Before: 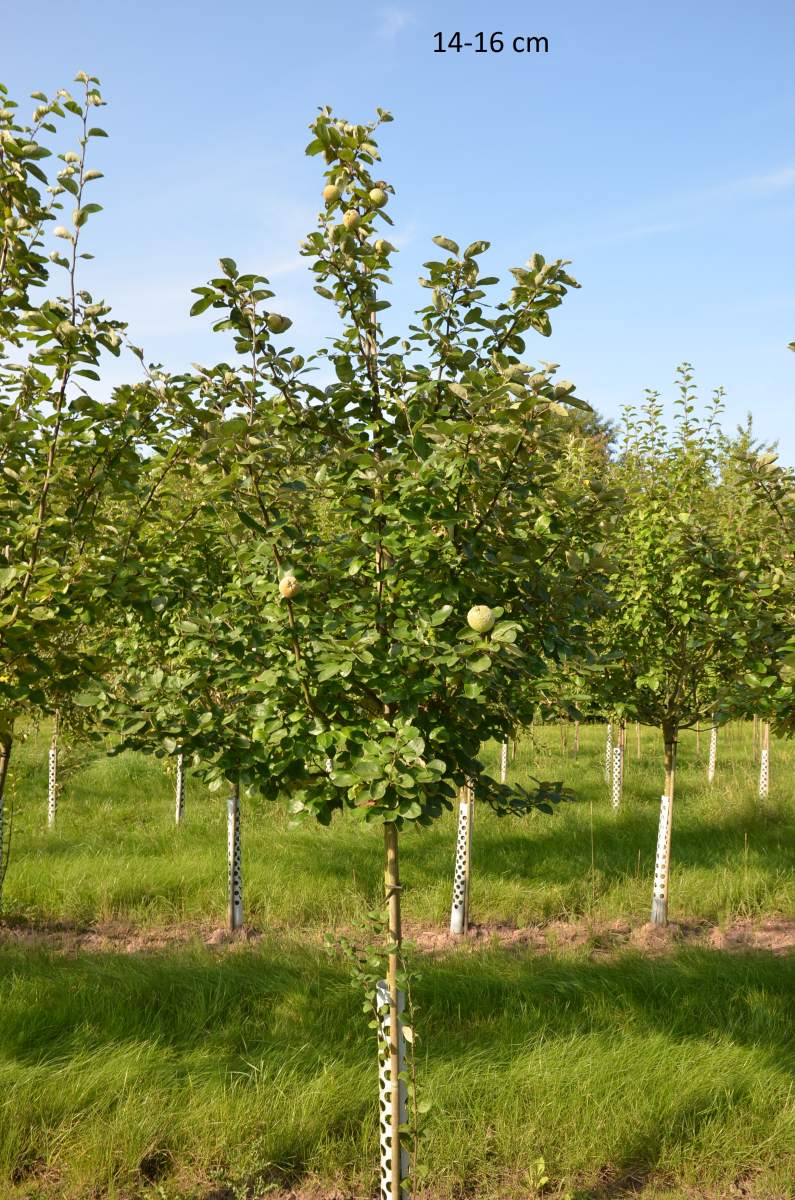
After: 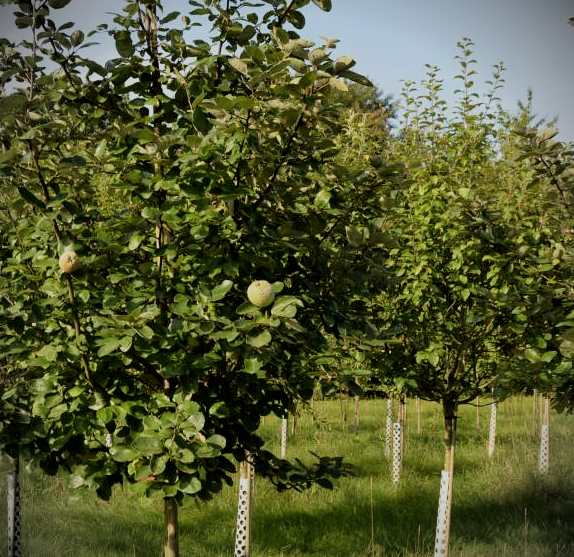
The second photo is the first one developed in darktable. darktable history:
crop and rotate: left 27.736%, top 27.15%, bottom 26.361%
exposure: exposure -0.577 EV, compensate highlight preservation false
filmic rgb: middle gray luminance 12.84%, black relative exposure -10.1 EV, white relative exposure 3.46 EV, threshold 3.02 EV, target black luminance 0%, hardness 5.76, latitude 45.08%, contrast 1.222, highlights saturation mix 4.77%, shadows ↔ highlights balance 27.18%, enable highlight reconstruction true
vignetting: fall-off start 91.97%, brightness -0.796
